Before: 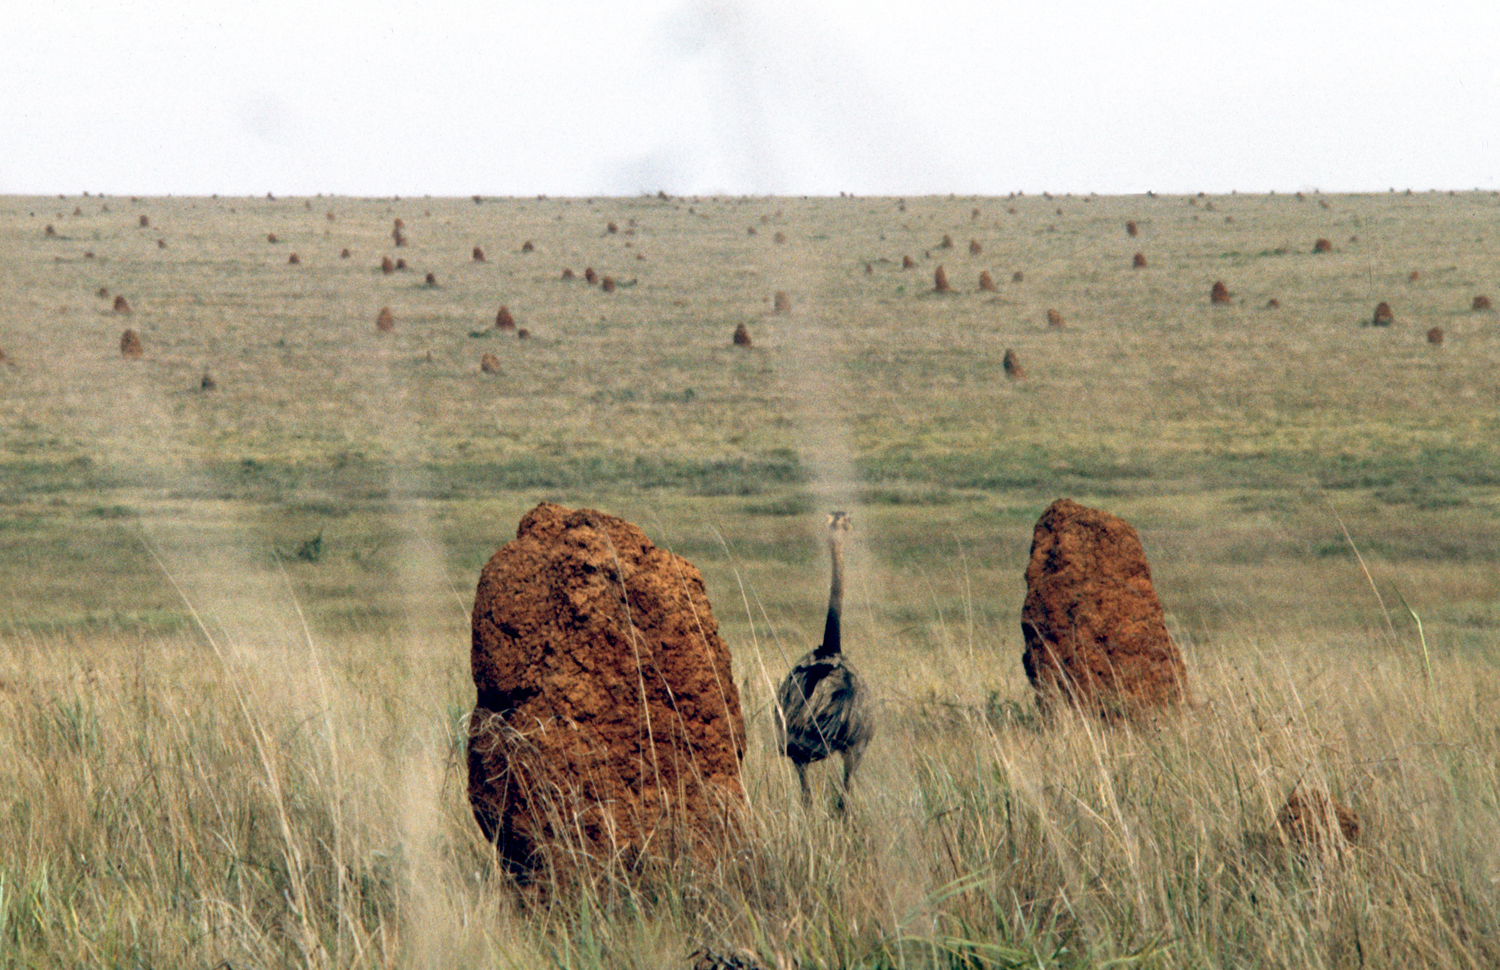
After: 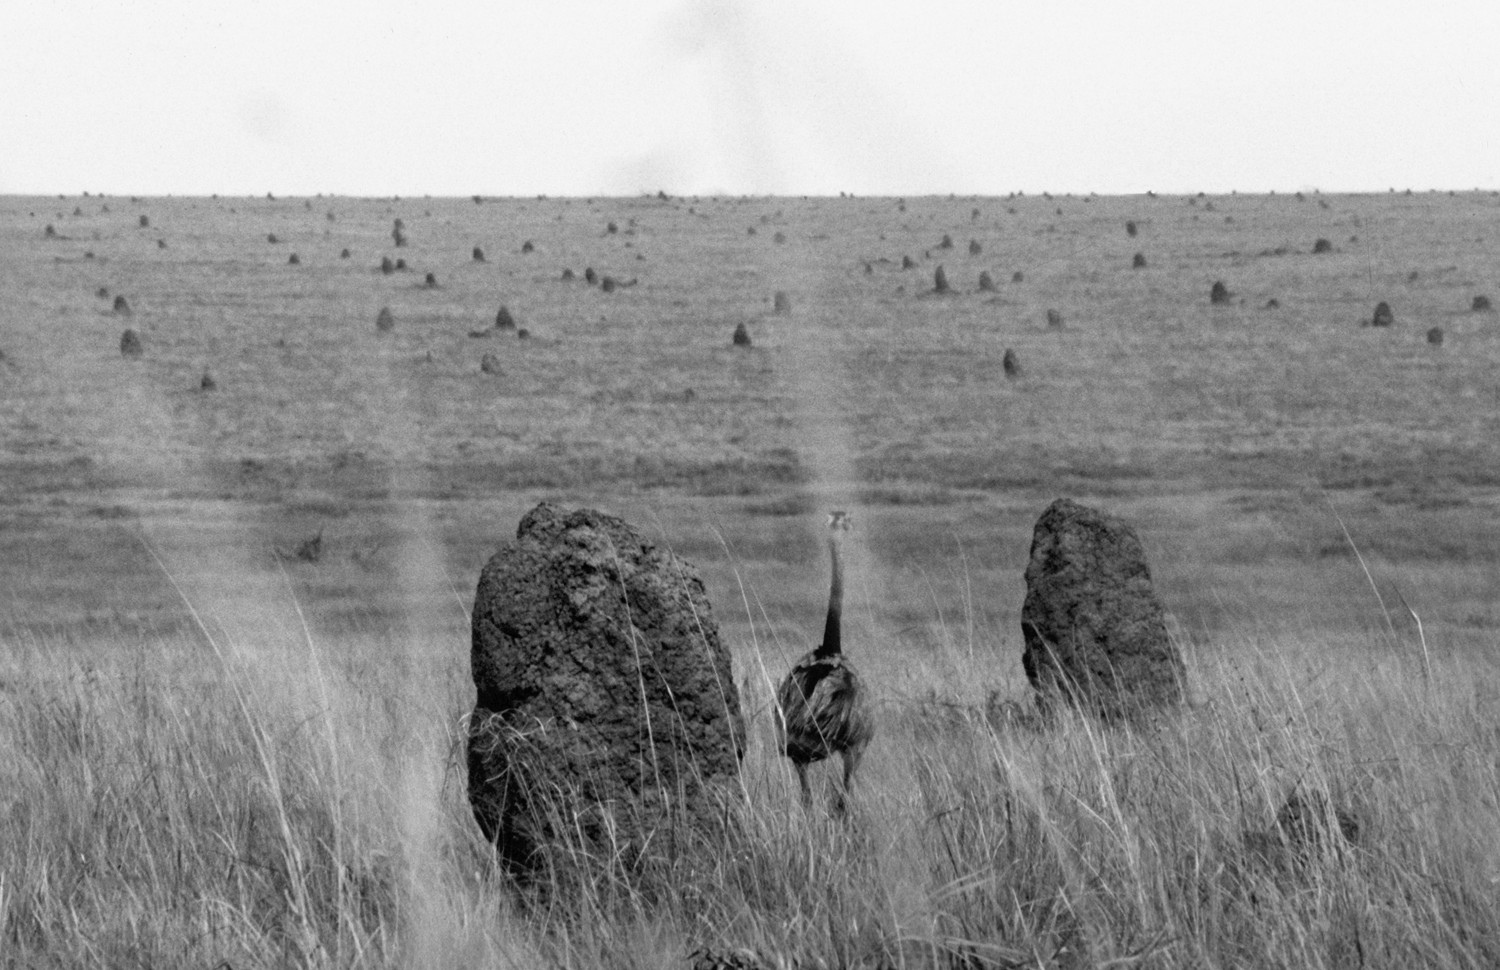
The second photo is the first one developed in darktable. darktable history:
color calibration: output gray [0.22, 0.42, 0.37, 0], gray › normalize channels true, illuminant same as pipeline (D50), adaptation XYZ, x 0.346, y 0.359, gamut compression 0
color balance rgb: perceptual saturation grading › global saturation 20%, global vibrance 20%
